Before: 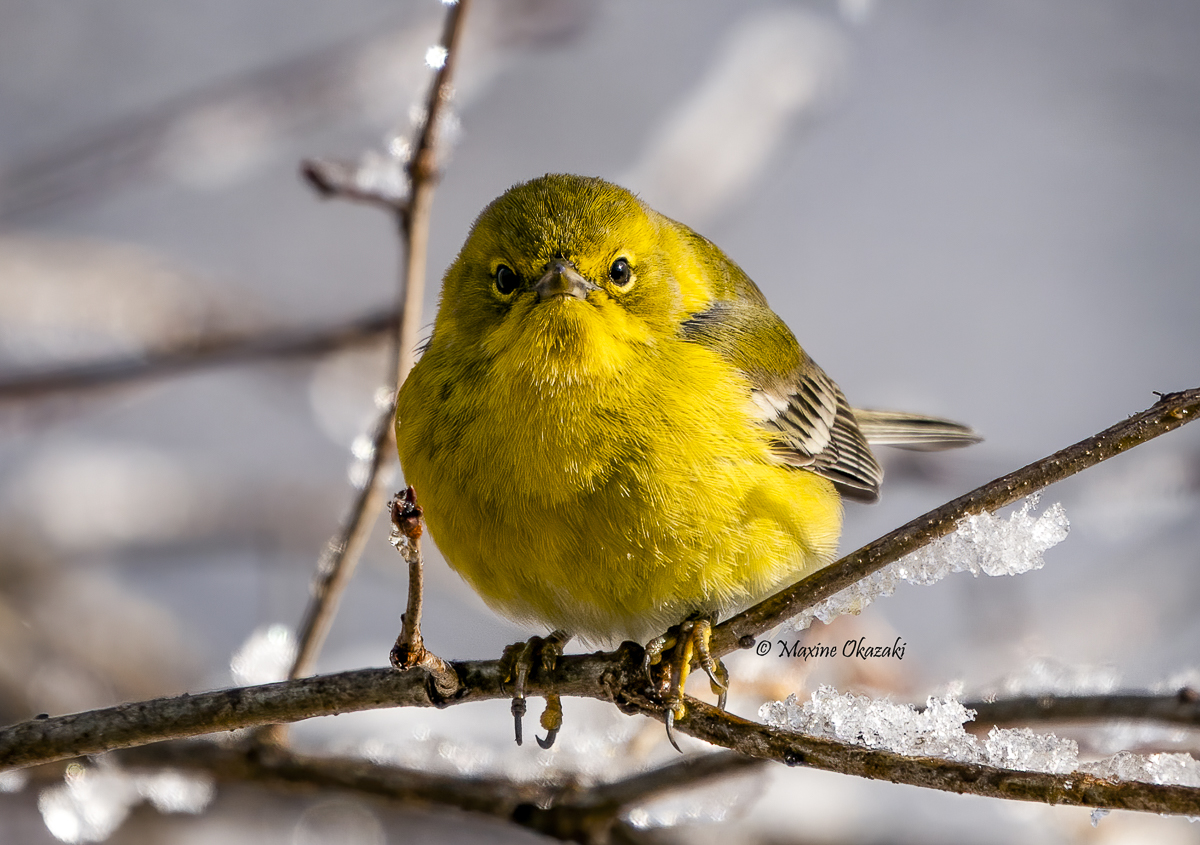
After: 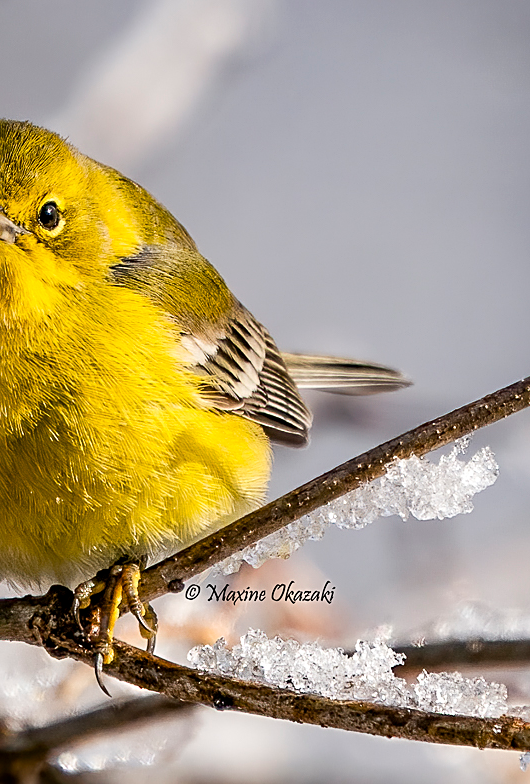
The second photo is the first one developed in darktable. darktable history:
crop: left 47.628%, top 6.643%, right 7.874%
sharpen: on, module defaults
